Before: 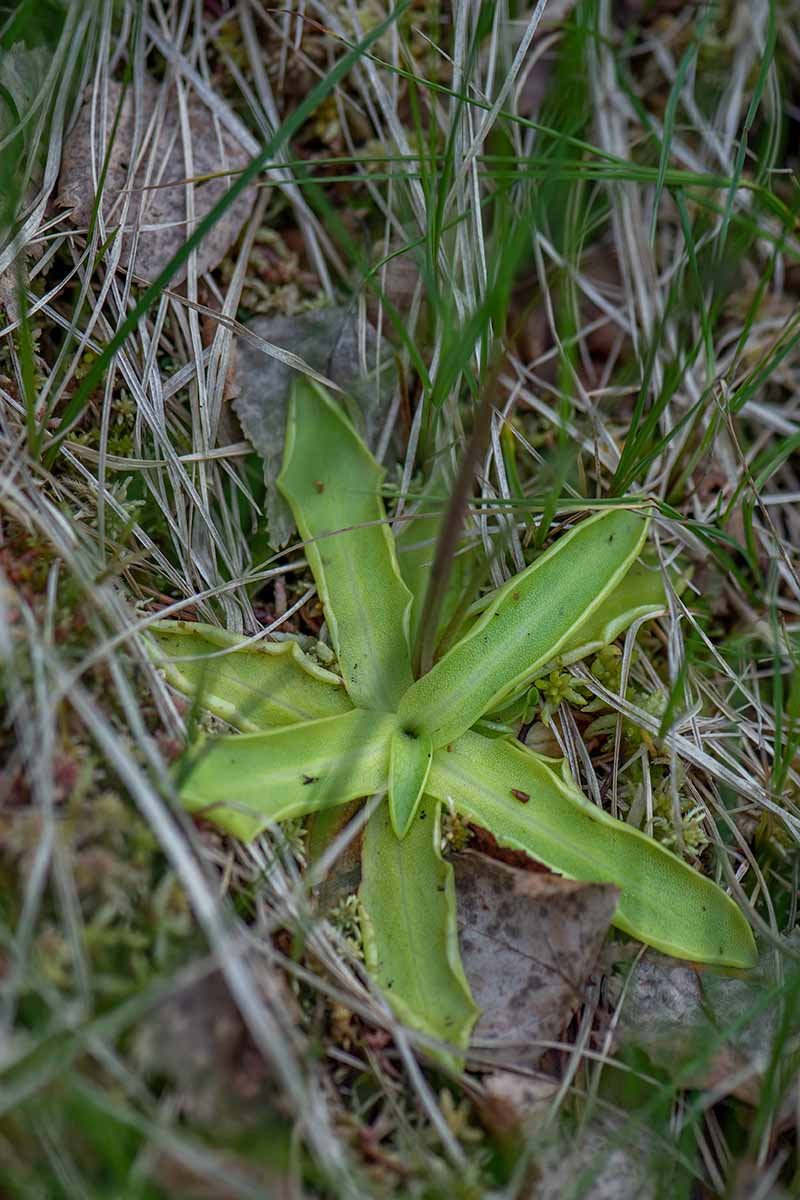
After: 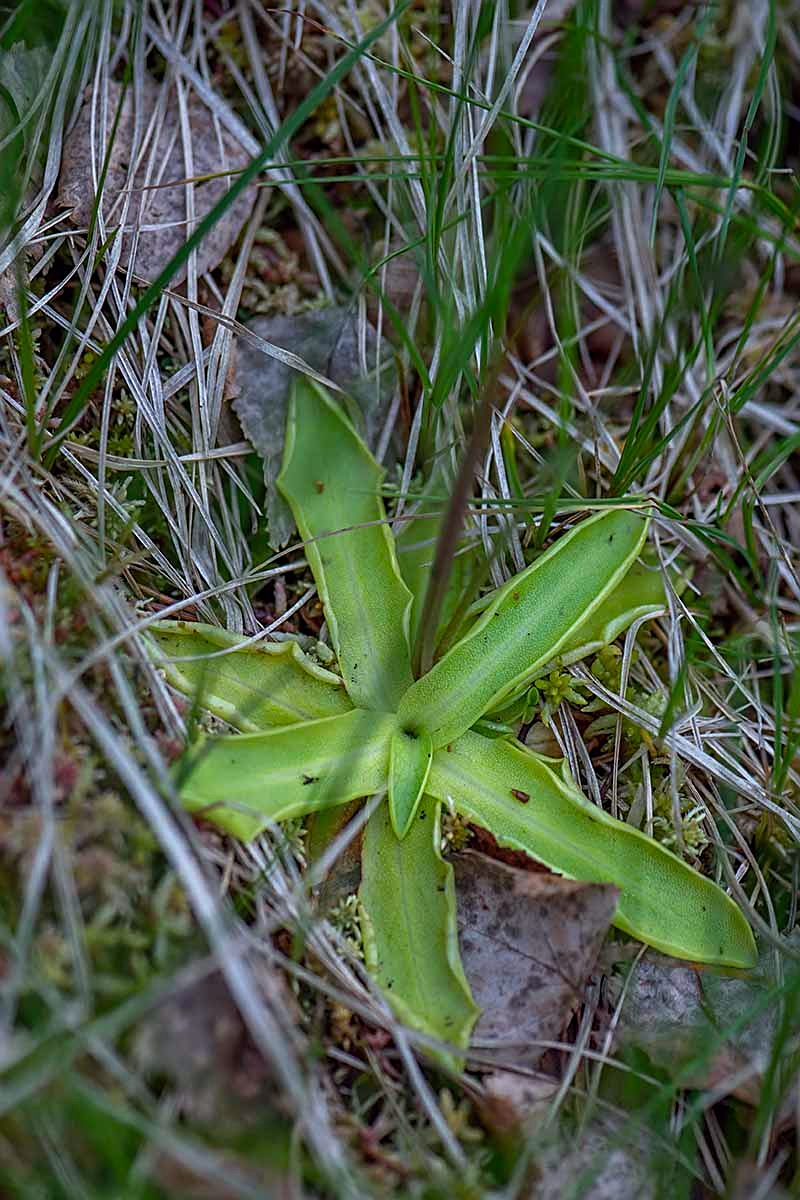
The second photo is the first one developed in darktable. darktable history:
color balance: lift [1, 1, 0.999, 1.001], gamma [1, 1.003, 1.005, 0.995], gain [1, 0.992, 0.988, 1.012], contrast 5%, output saturation 110%
sharpen: on, module defaults
color calibration: illuminant as shot in camera, x 0.358, y 0.373, temperature 4628.91 K
